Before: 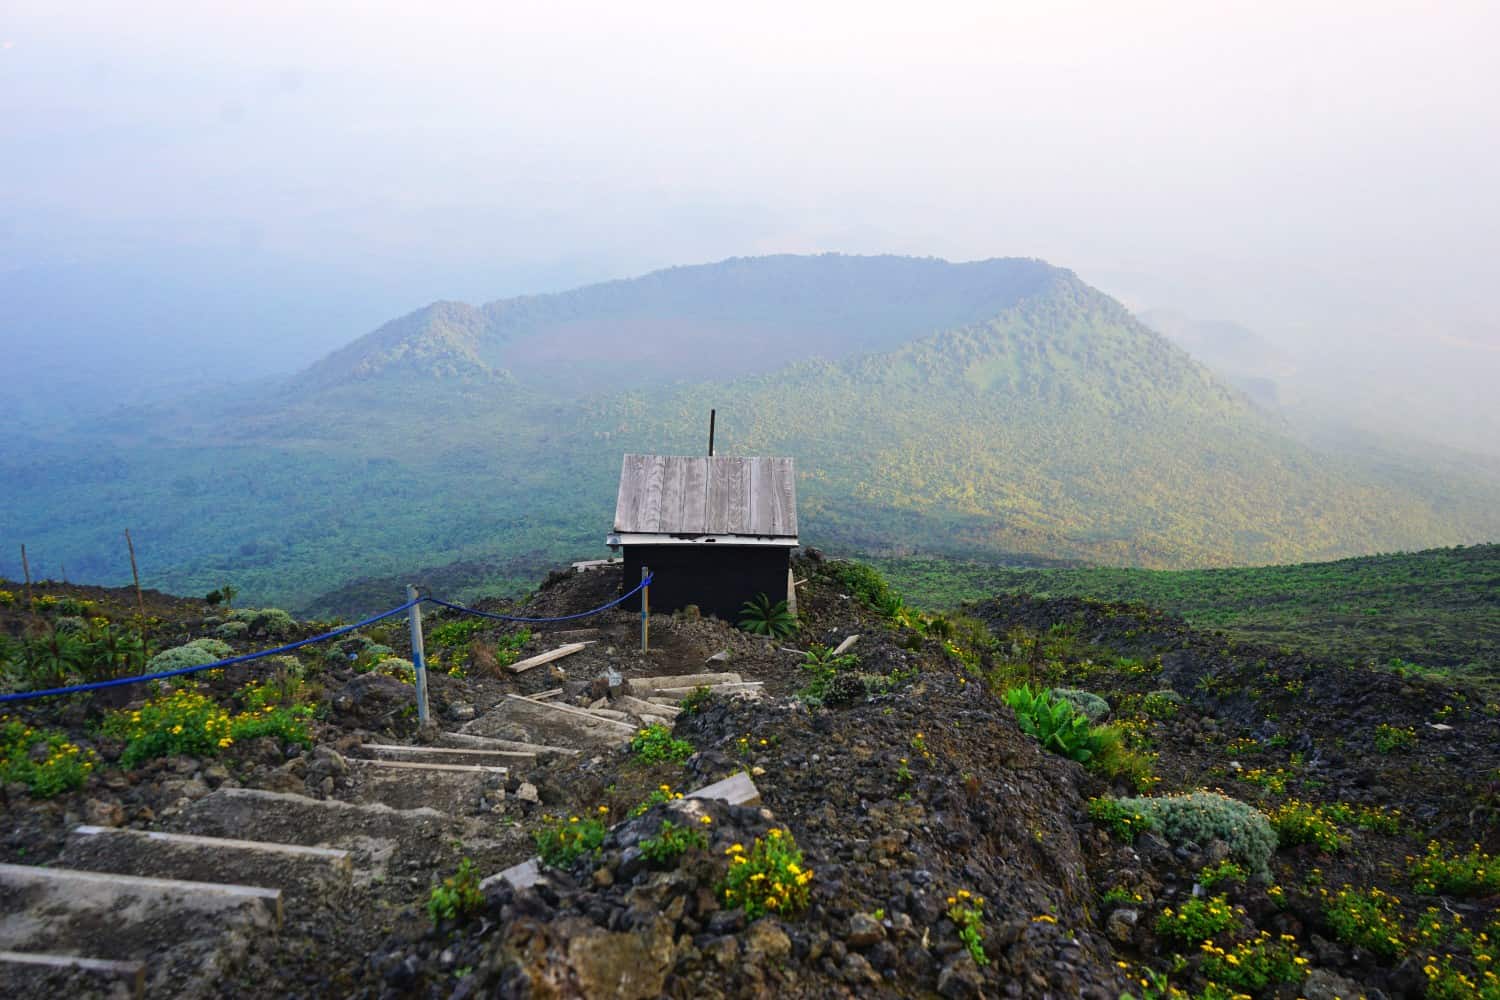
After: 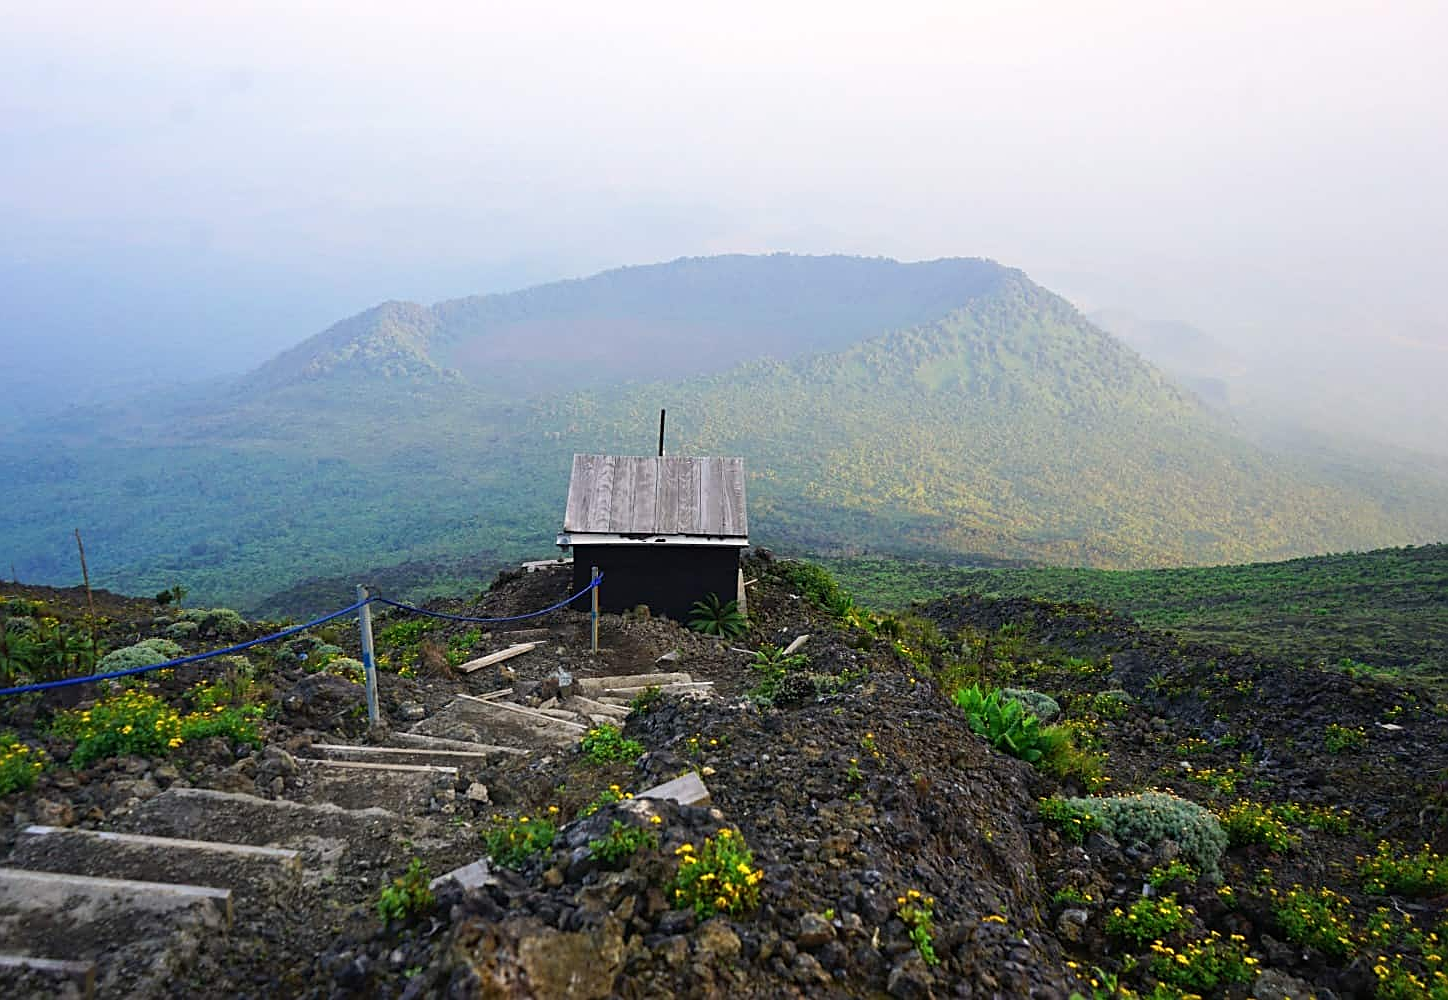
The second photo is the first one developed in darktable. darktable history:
crop and rotate: left 3.425%
sharpen: amount 0.546
